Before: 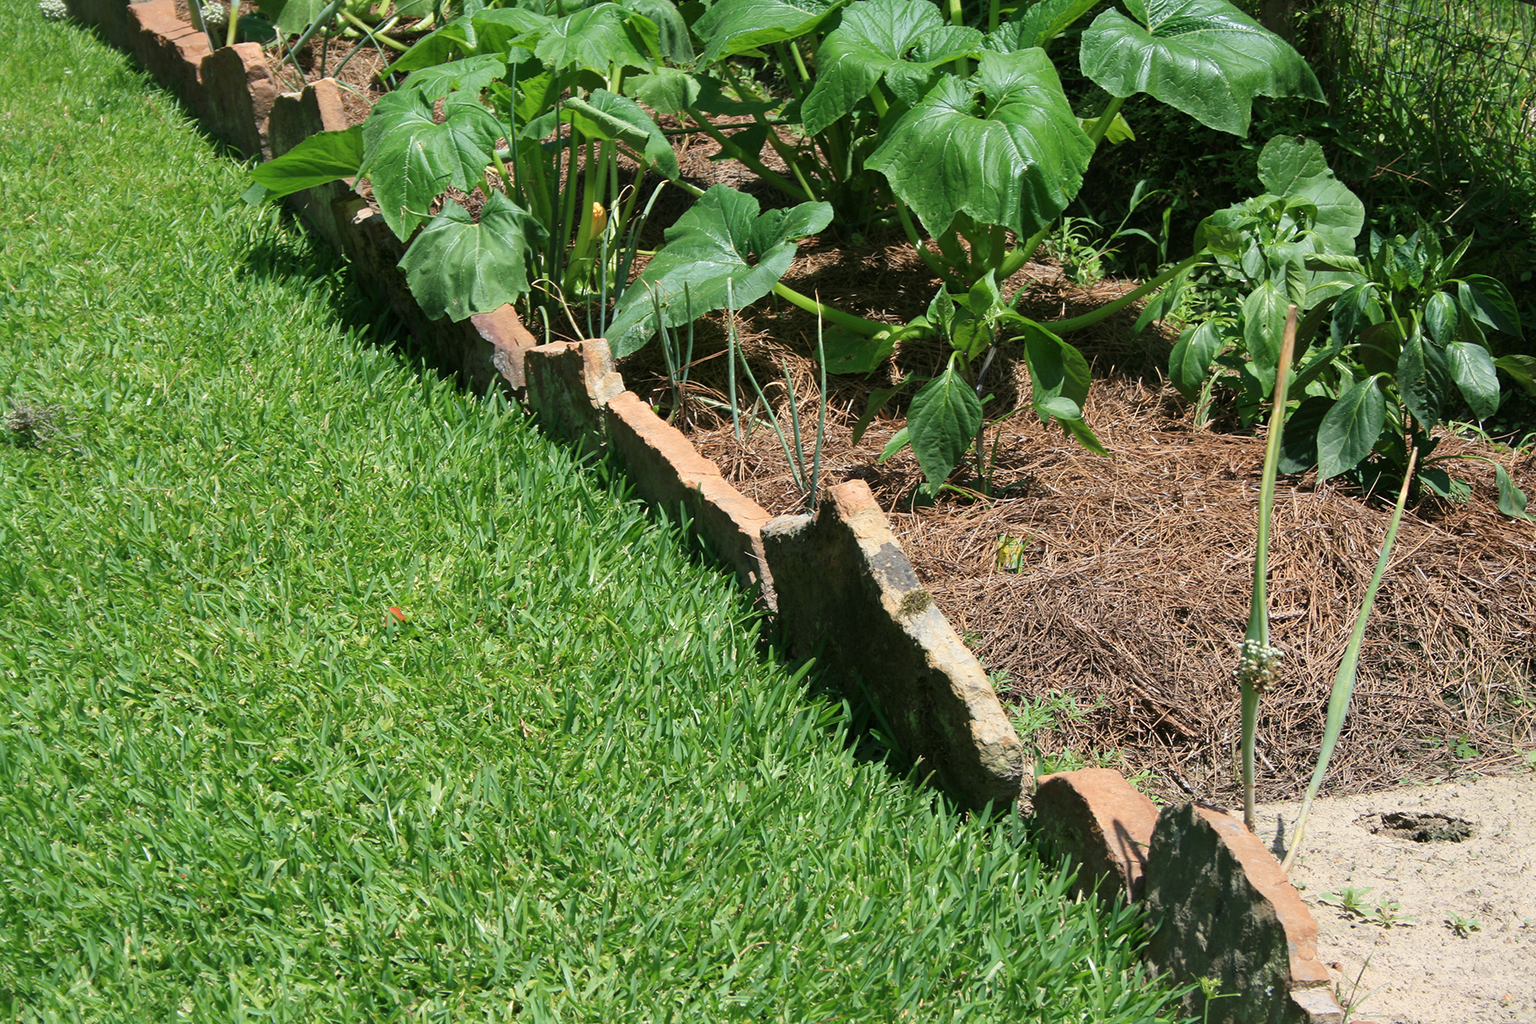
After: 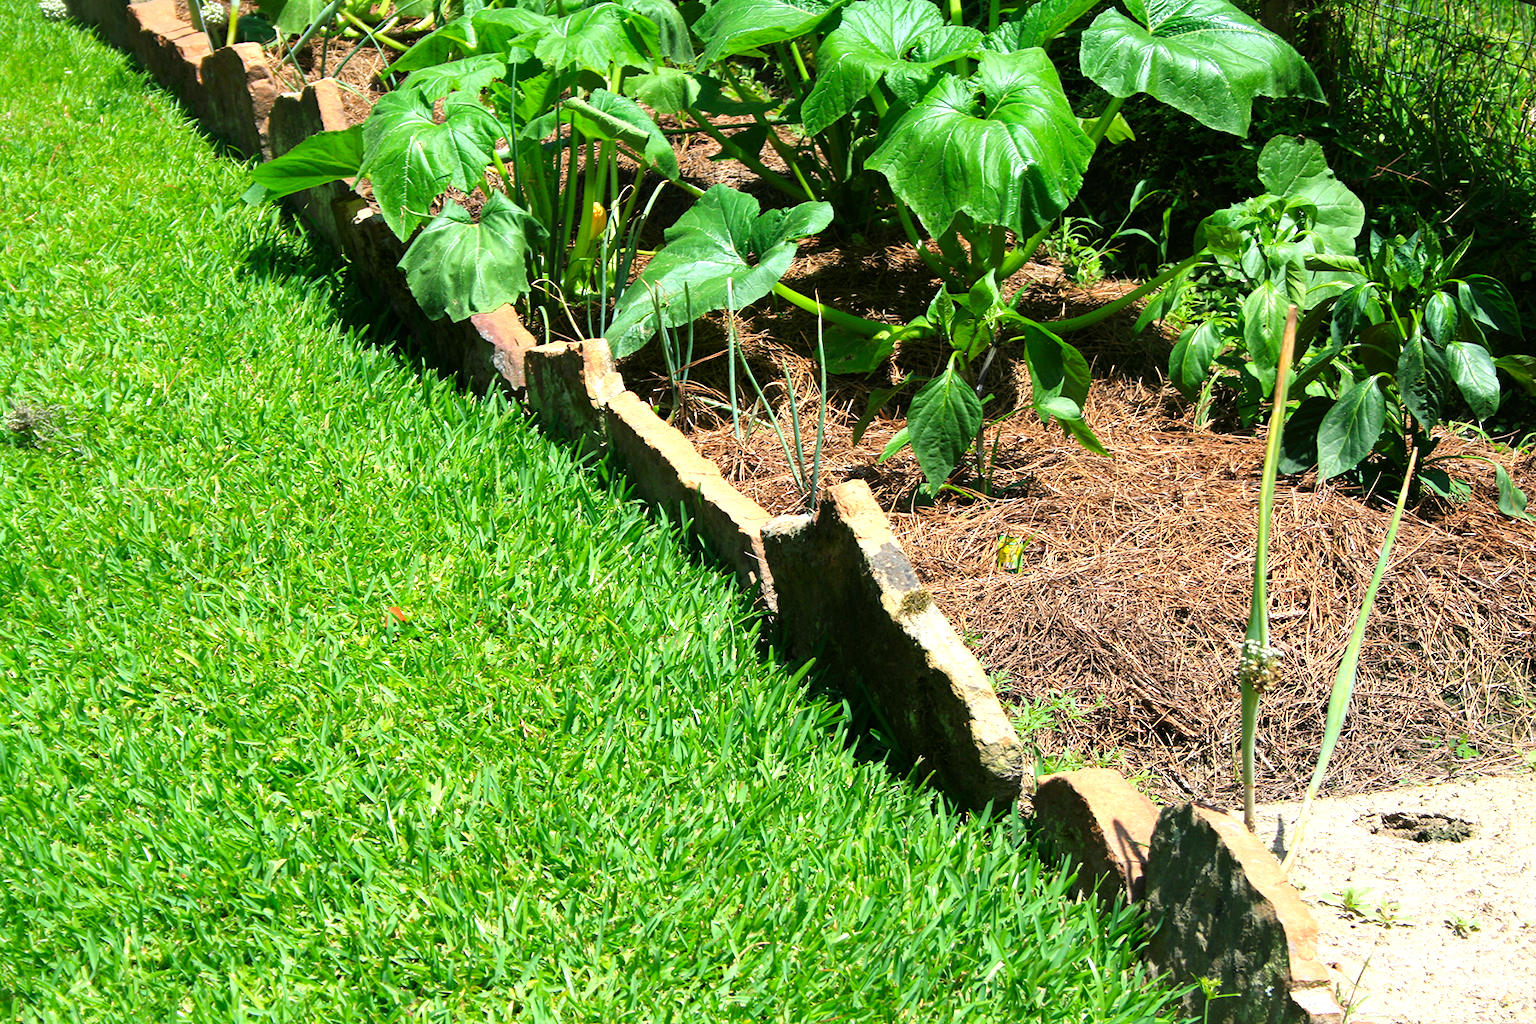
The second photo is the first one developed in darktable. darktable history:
color zones: curves: ch0 [(0.002, 0.593) (0.143, 0.417) (0.285, 0.541) (0.455, 0.289) (0.608, 0.327) (0.727, 0.283) (0.869, 0.571) (1, 0.603)]; ch1 [(0, 0) (0.143, 0) (0.286, 0) (0.429, 0) (0.571, 0) (0.714, 0) (0.857, 0)], mix -136.83%
tone equalizer: -8 EV -0.717 EV, -7 EV -0.739 EV, -6 EV -0.598 EV, -5 EV -0.41 EV, -3 EV 0.379 EV, -2 EV 0.6 EV, -1 EV 0.694 EV, +0 EV 0.744 EV
